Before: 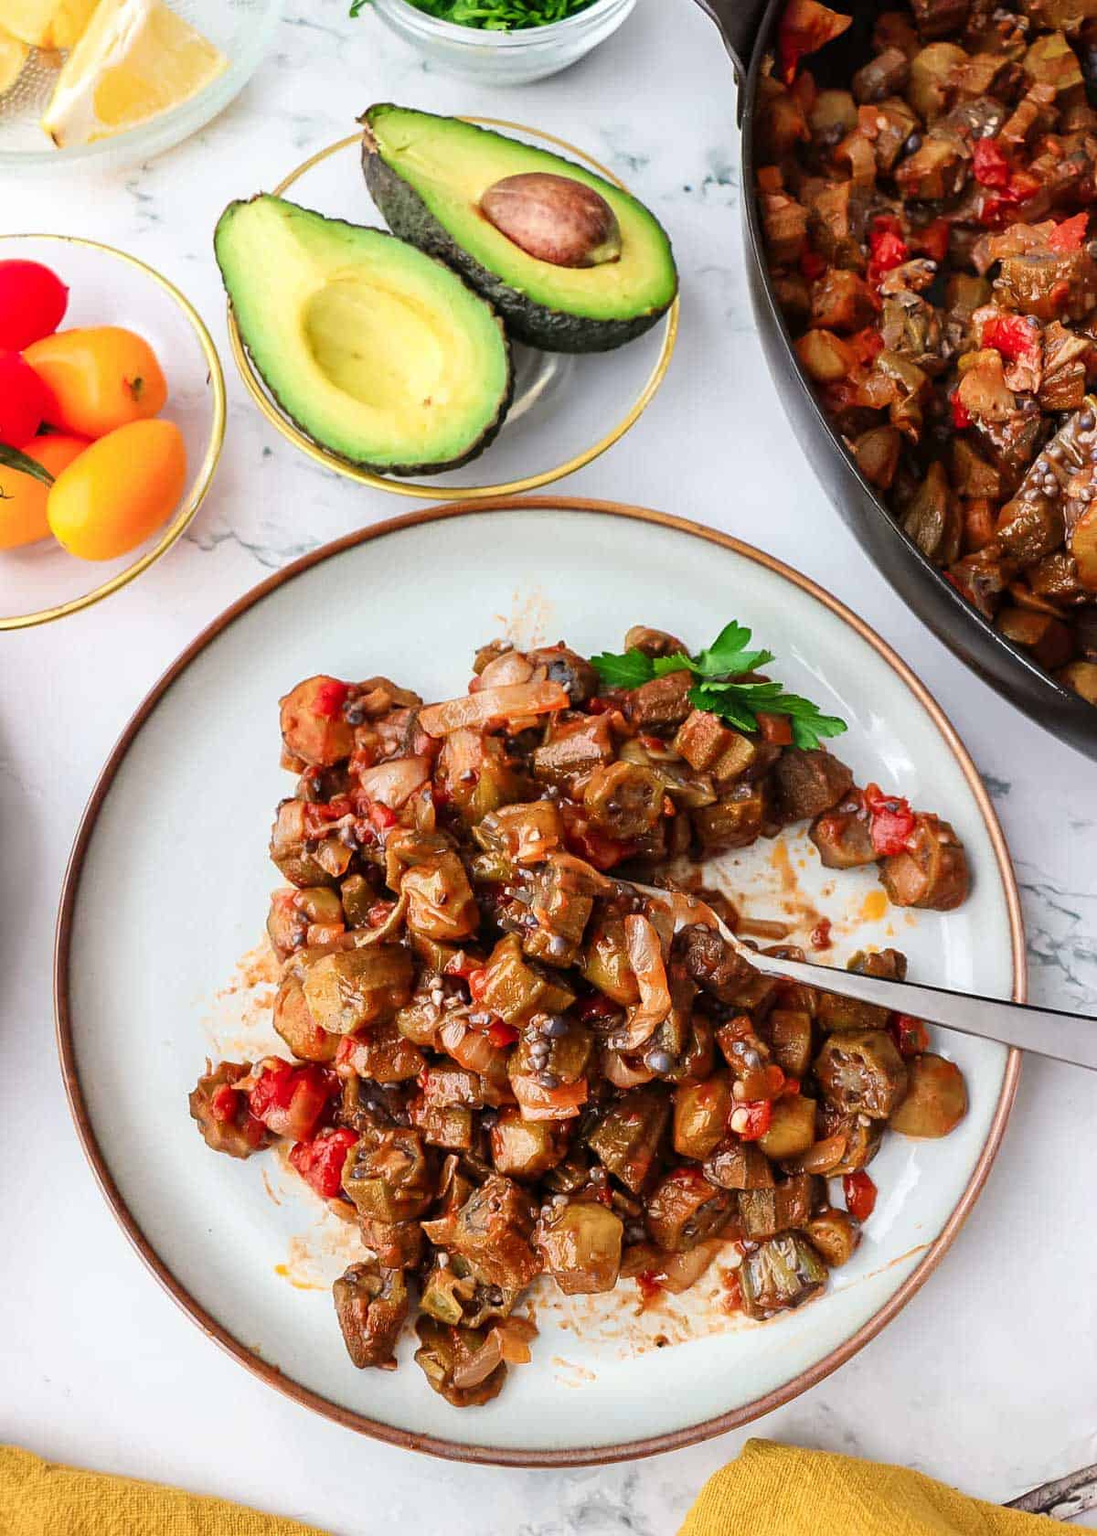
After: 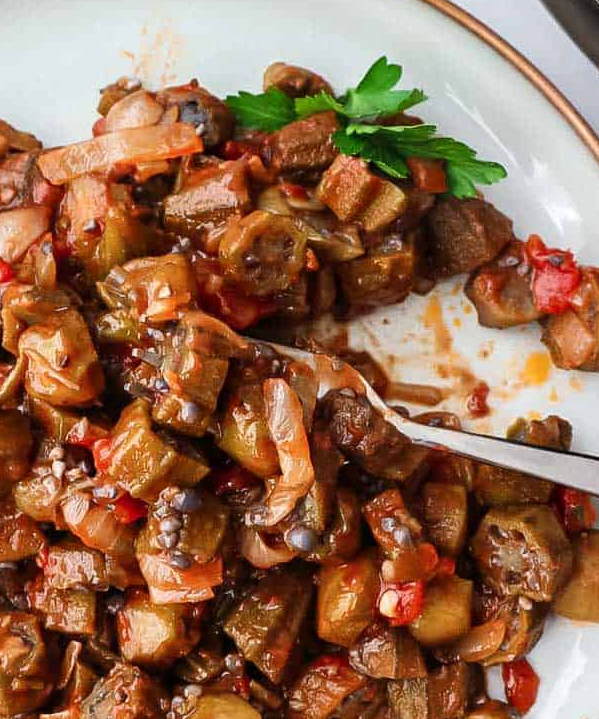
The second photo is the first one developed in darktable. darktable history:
crop: left 35.007%, top 37.049%, right 15.026%, bottom 20.096%
